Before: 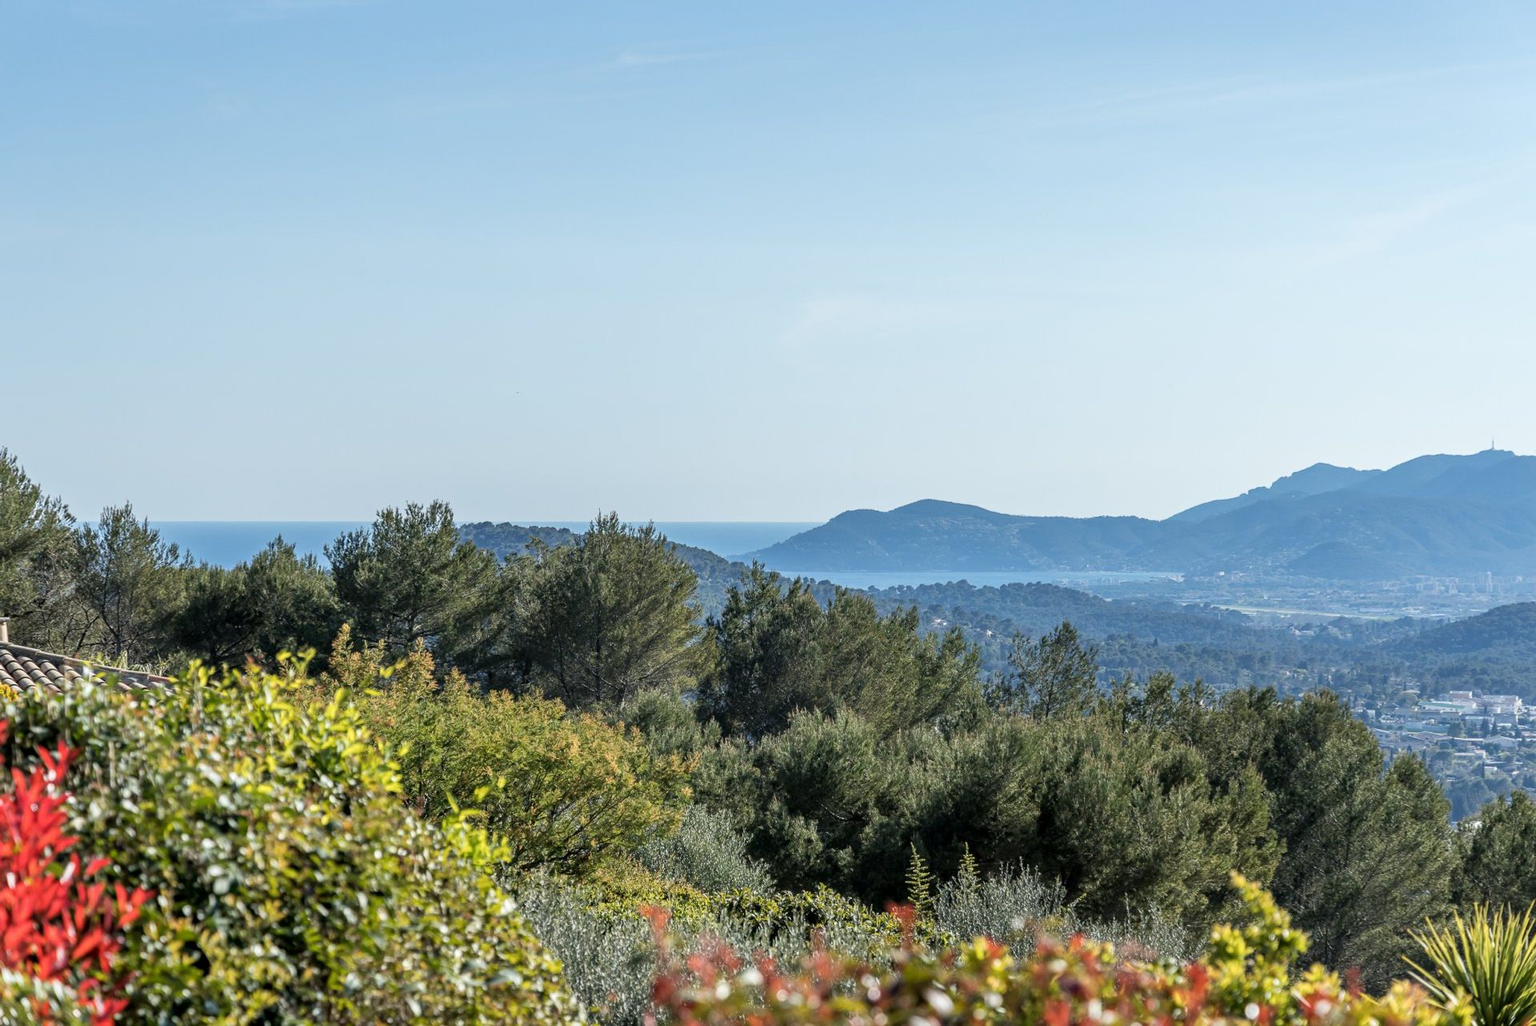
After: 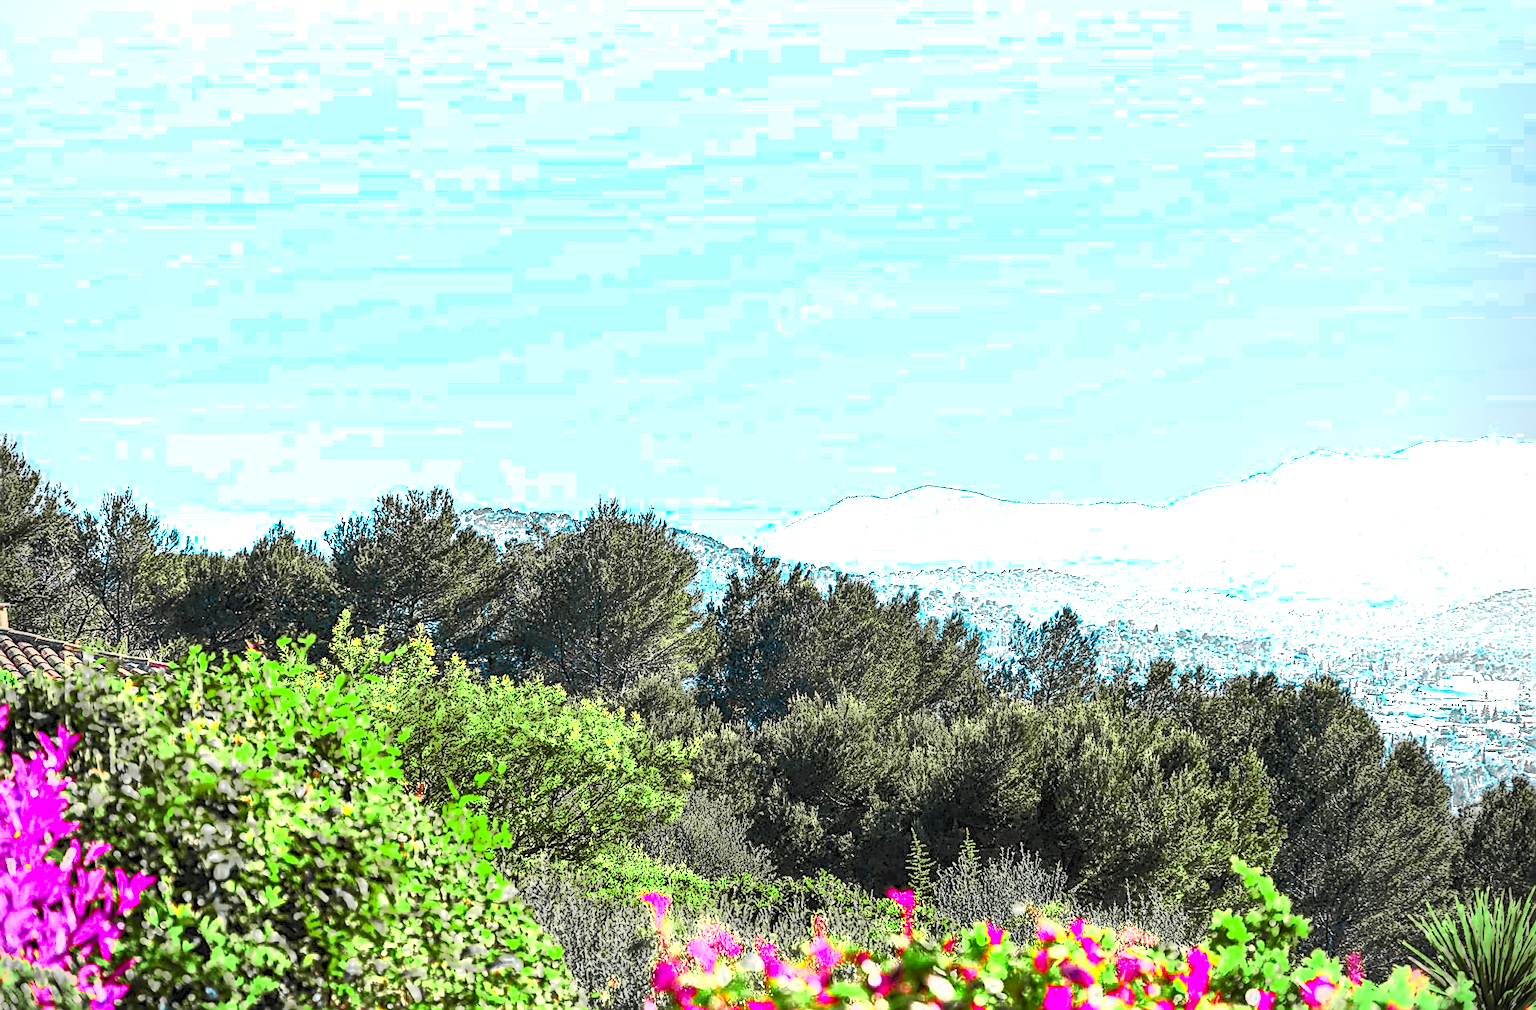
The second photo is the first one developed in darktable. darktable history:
vignetting: fall-off radius 61.17%, brightness -0.692
crop: top 1.444%, right 0.043%
exposure: compensate highlight preservation false
sharpen: radius 1.714, amount 1.309
color zones: curves: ch0 [(0, 0.533) (0.126, 0.533) (0.234, 0.533) (0.368, 0.357) (0.5, 0.5) (0.625, 0.5) (0.74, 0.637) (0.875, 0.5)]; ch1 [(0.004, 0.708) (0.129, 0.662) (0.25, 0.5) (0.375, 0.331) (0.496, 0.396) (0.625, 0.649) (0.739, 0.26) (0.875, 0.5) (1, 0.478)]; ch2 [(0, 0.409) (0.132, 0.403) (0.236, 0.558) (0.379, 0.448) (0.5, 0.5) (0.625, 0.5) (0.691, 0.39) (0.875, 0.5)], mix 100.92%
contrast brightness saturation: contrast 0.994, brightness 0.981, saturation 0.982
local contrast: on, module defaults
